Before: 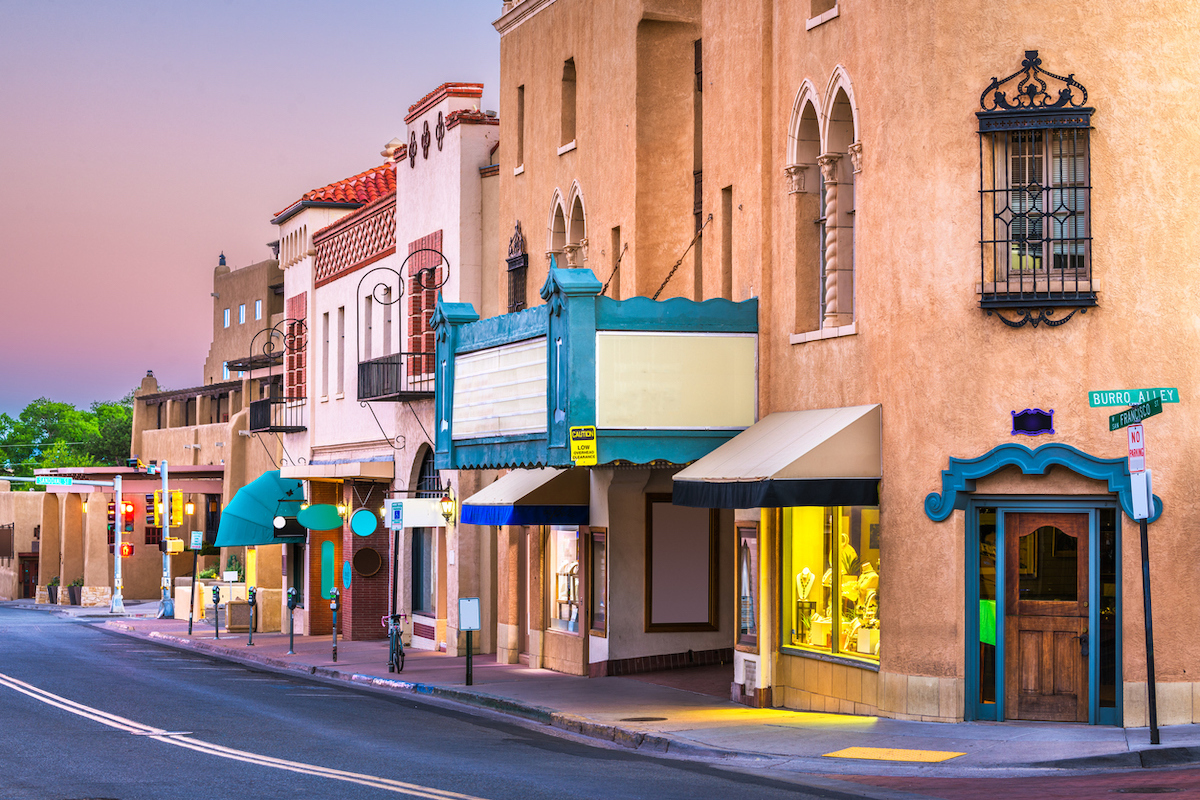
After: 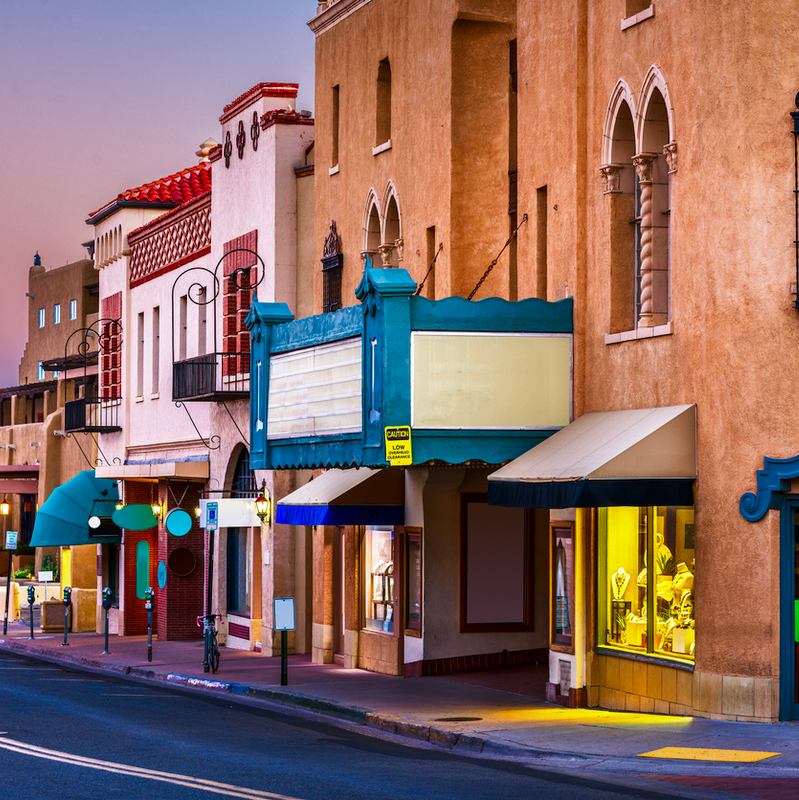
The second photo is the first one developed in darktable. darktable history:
crop: left 15.419%, right 17.914%
contrast brightness saturation: brightness -0.25, saturation 0.2
